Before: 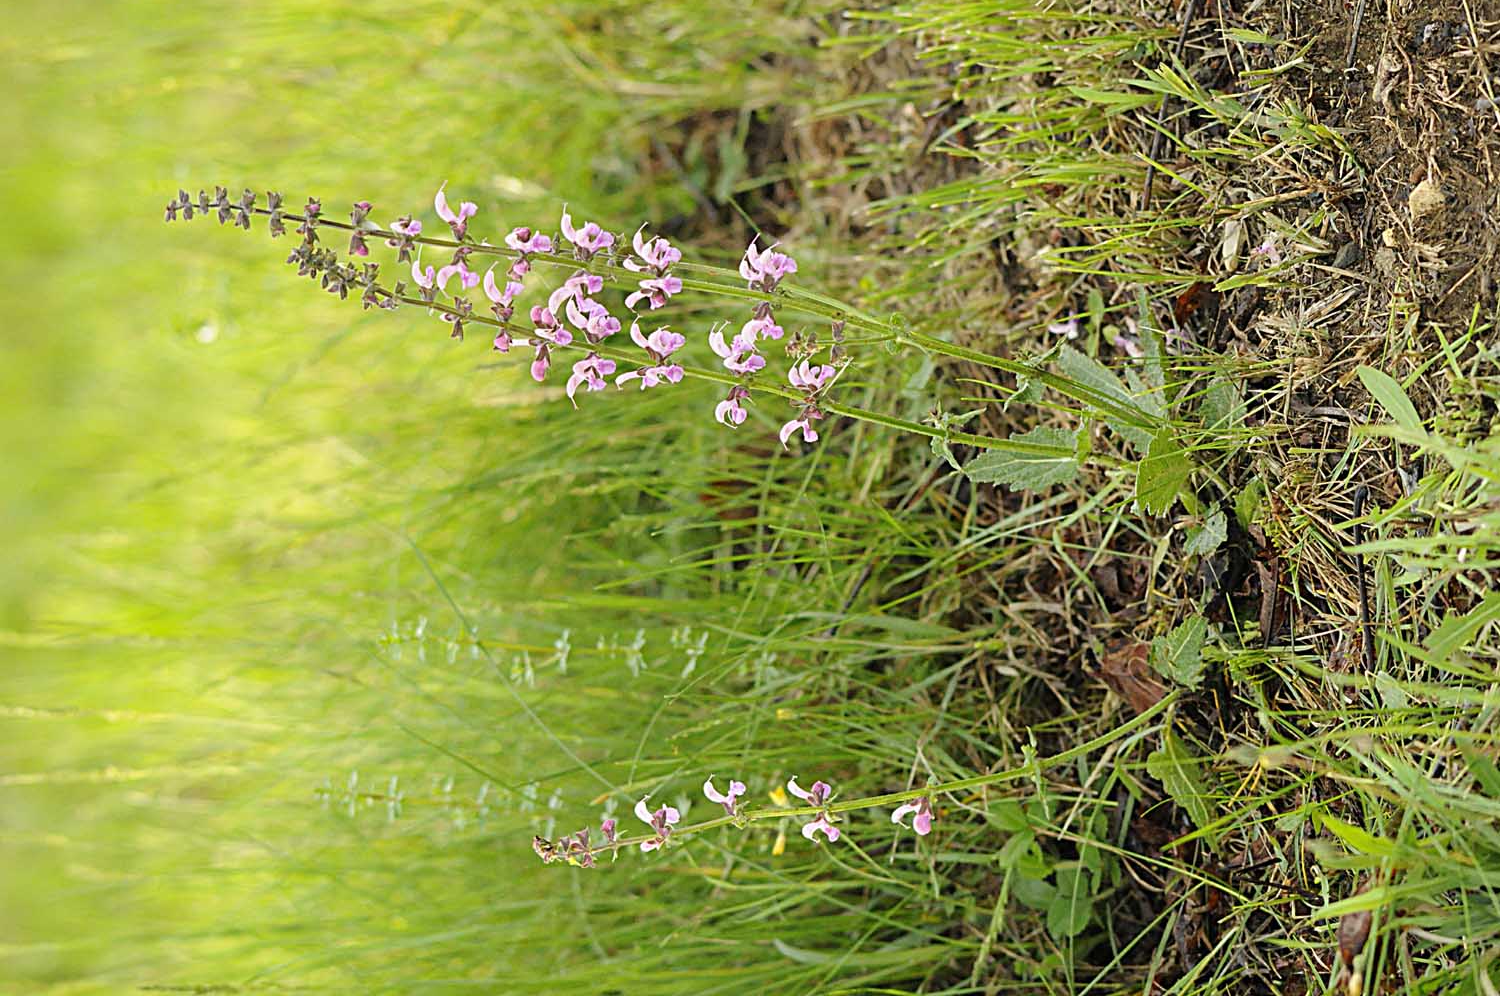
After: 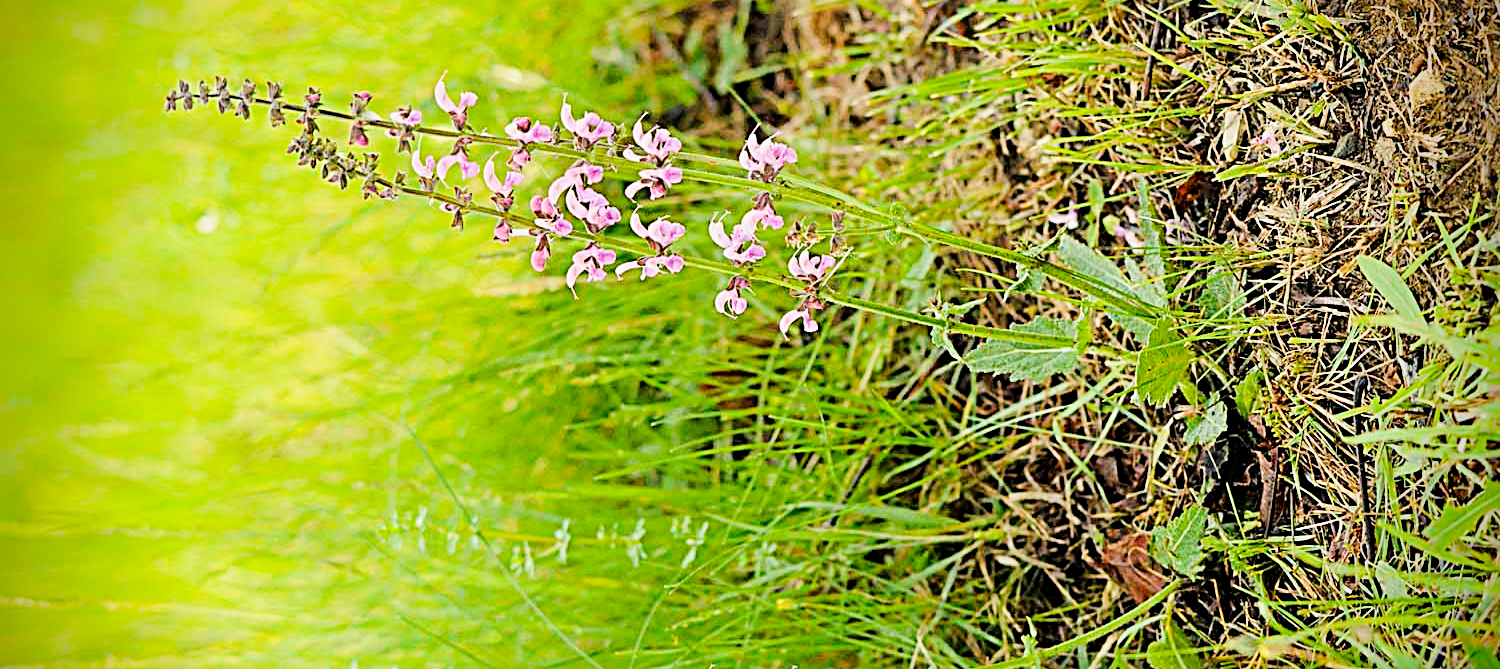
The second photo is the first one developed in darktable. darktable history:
crop: top 11.133%, bottom 21.689%
sharpen: radius 4.897
vignetting: fall-off radius 61.19%, brightness -0.999, saturation 0.491
color balance rgb: shadows lift › hue 87.71°, perceptual saturation grading › global saturation 0.111%, perceptual brilliance grading › global brilliance 29.997%, global vibrance 25.078%, contrast 9.715%
tone equalizer: edges refinement/feathering 500, mask exposure compensation -1.57 EV, preserve details guided filter
filmic rgb: black relative exposure -7.17 EV, white relative exposure 5.39 EV, hardness 3.02
